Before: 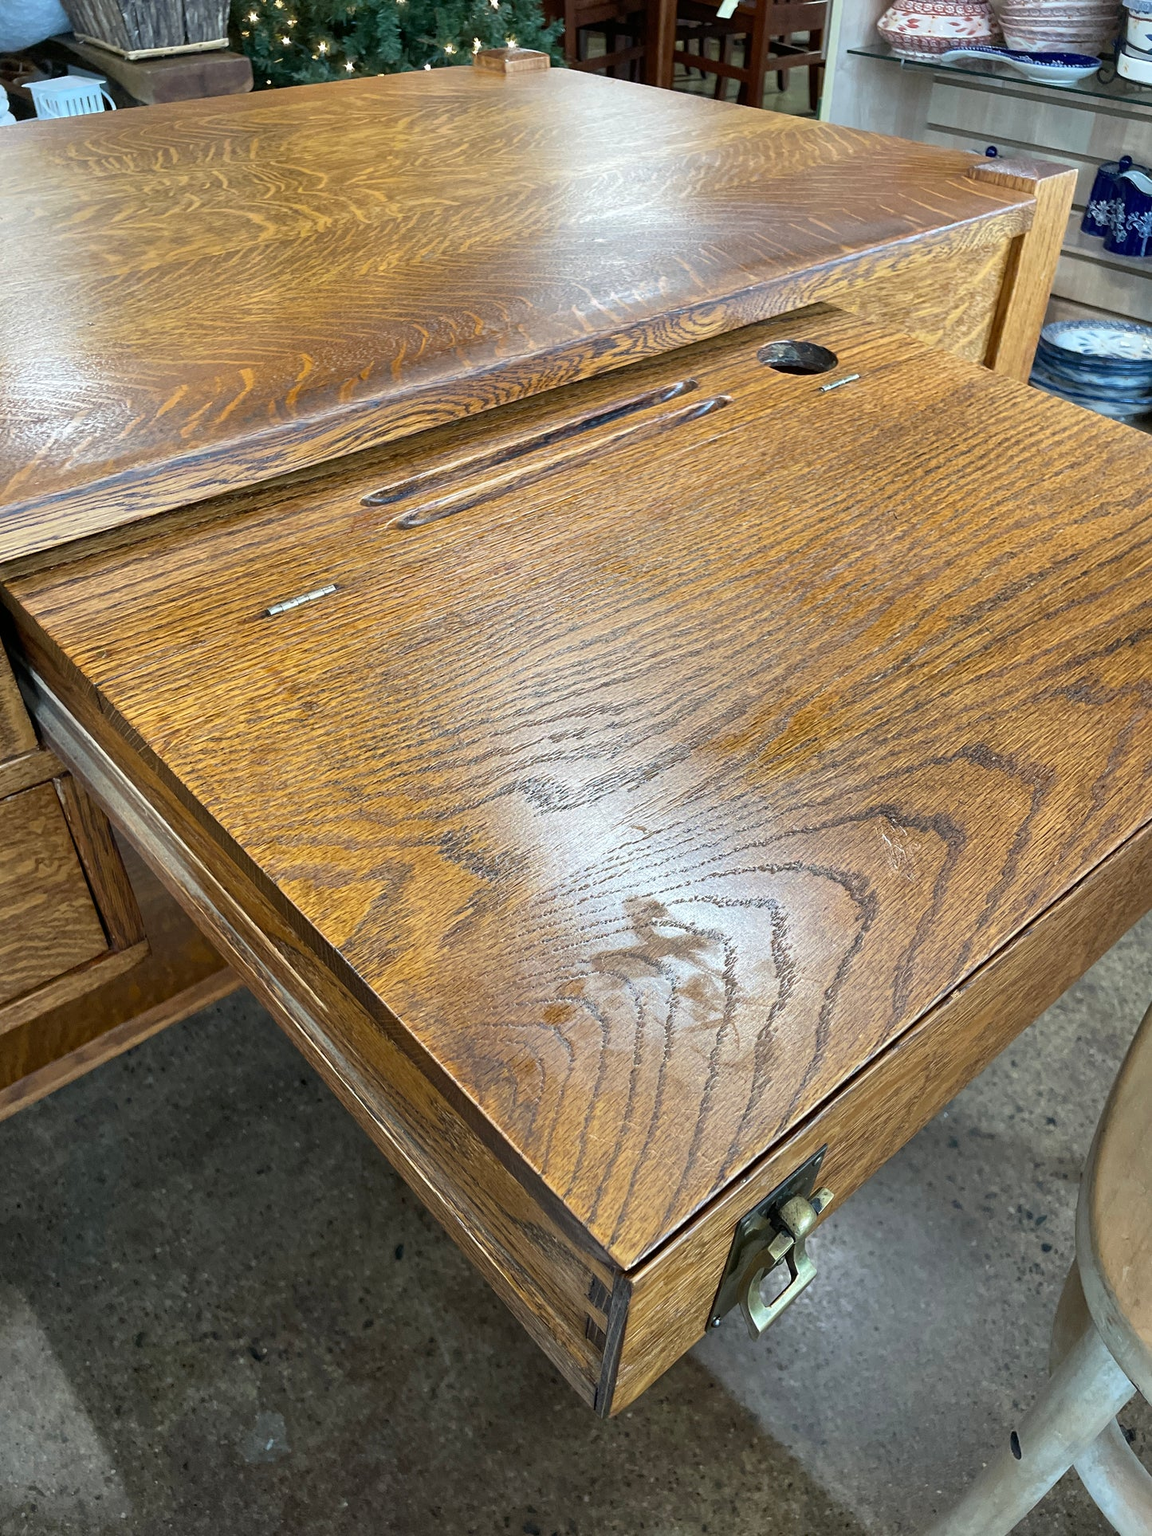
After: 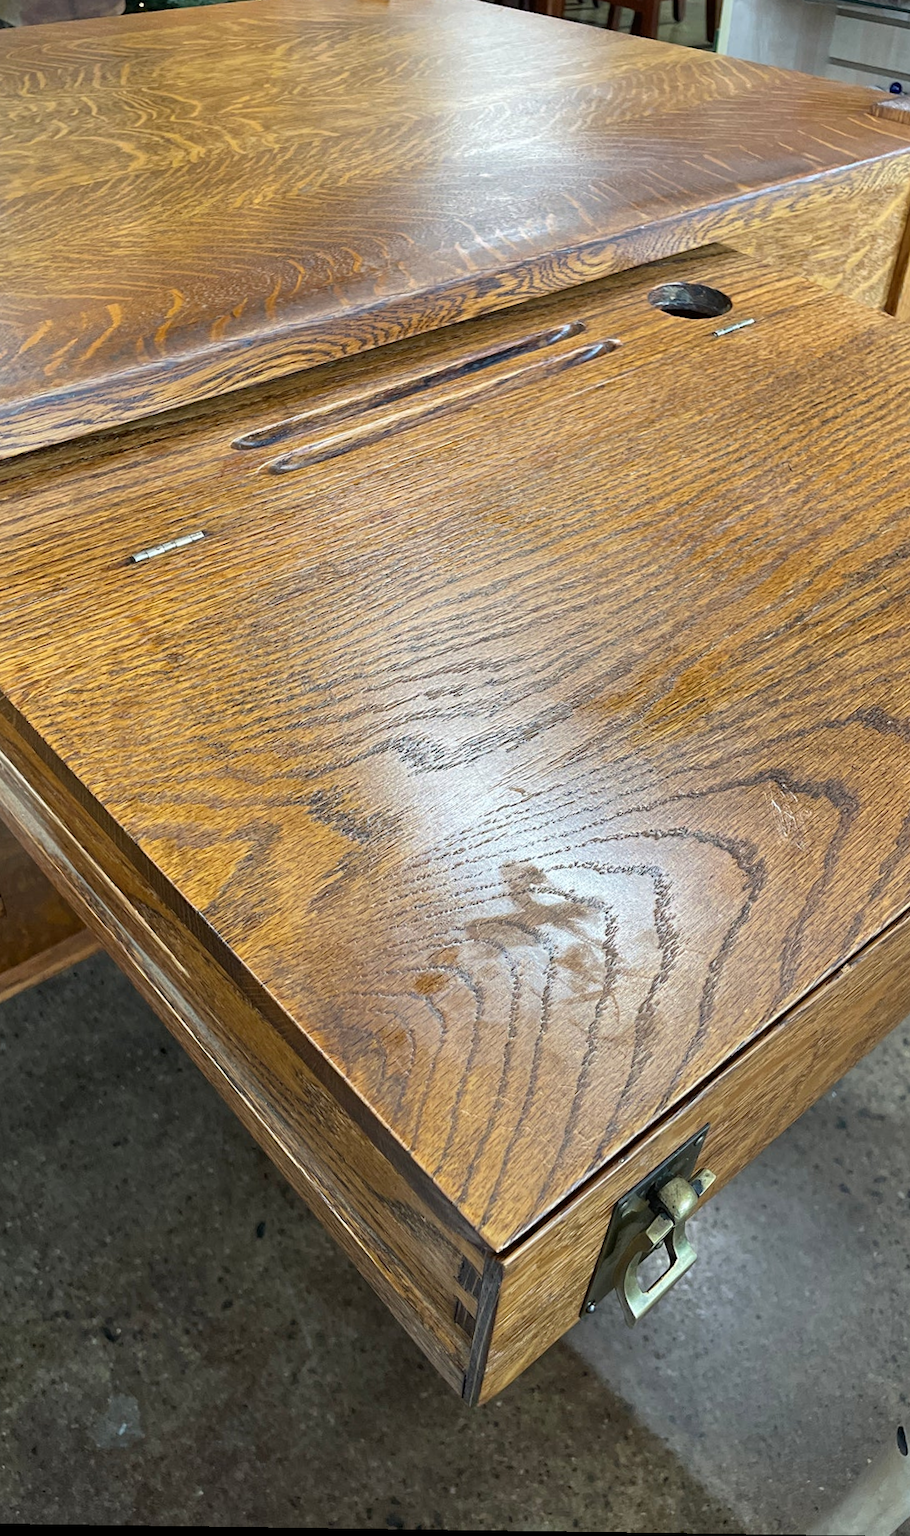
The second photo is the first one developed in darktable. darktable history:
rotate and perspective: rotation 0.8°, automatic cropping off
crop and rotate: left 13.15%, top 5.251%, right 12.609%
